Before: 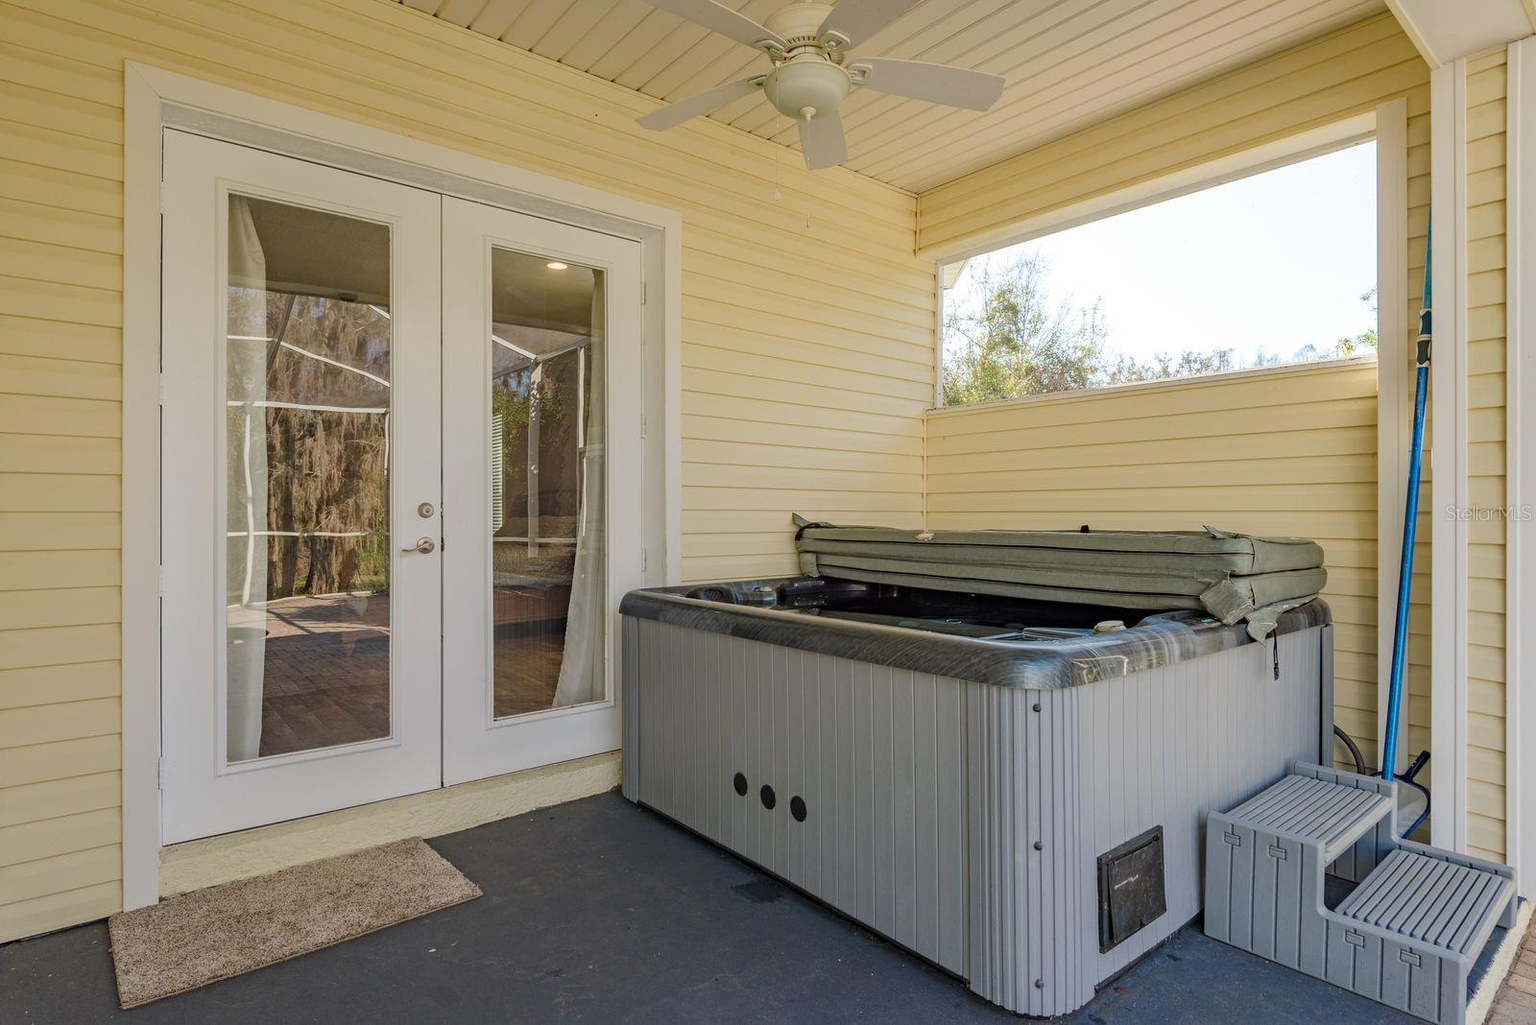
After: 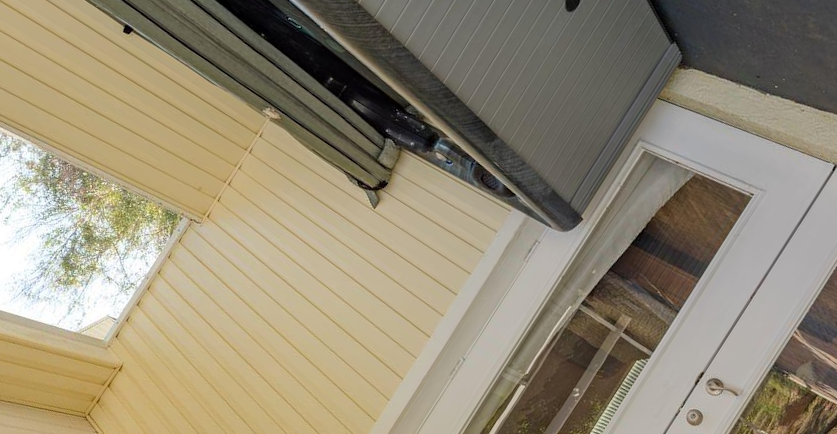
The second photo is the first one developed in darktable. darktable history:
crop and rotate: angle 147.27°, left 9.221%, top 15.642%, right 4.389%, bottom 17.183%
